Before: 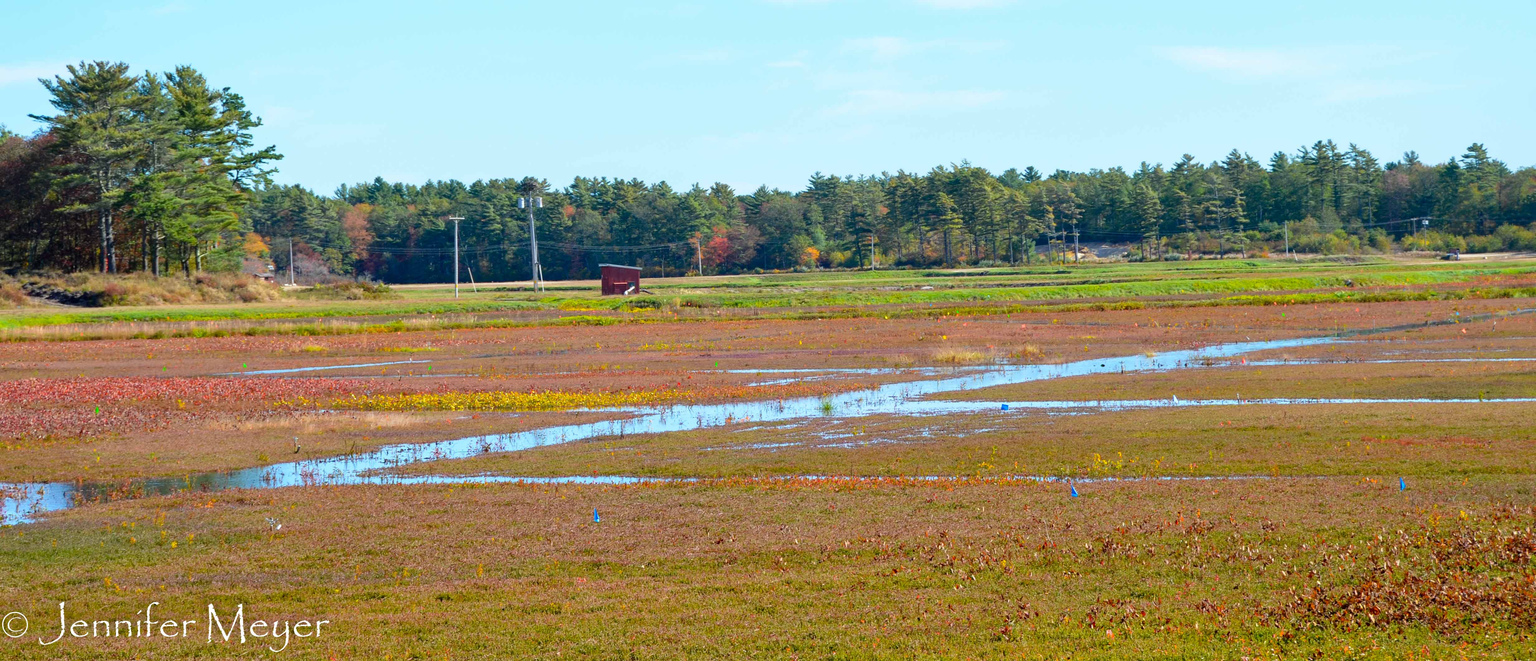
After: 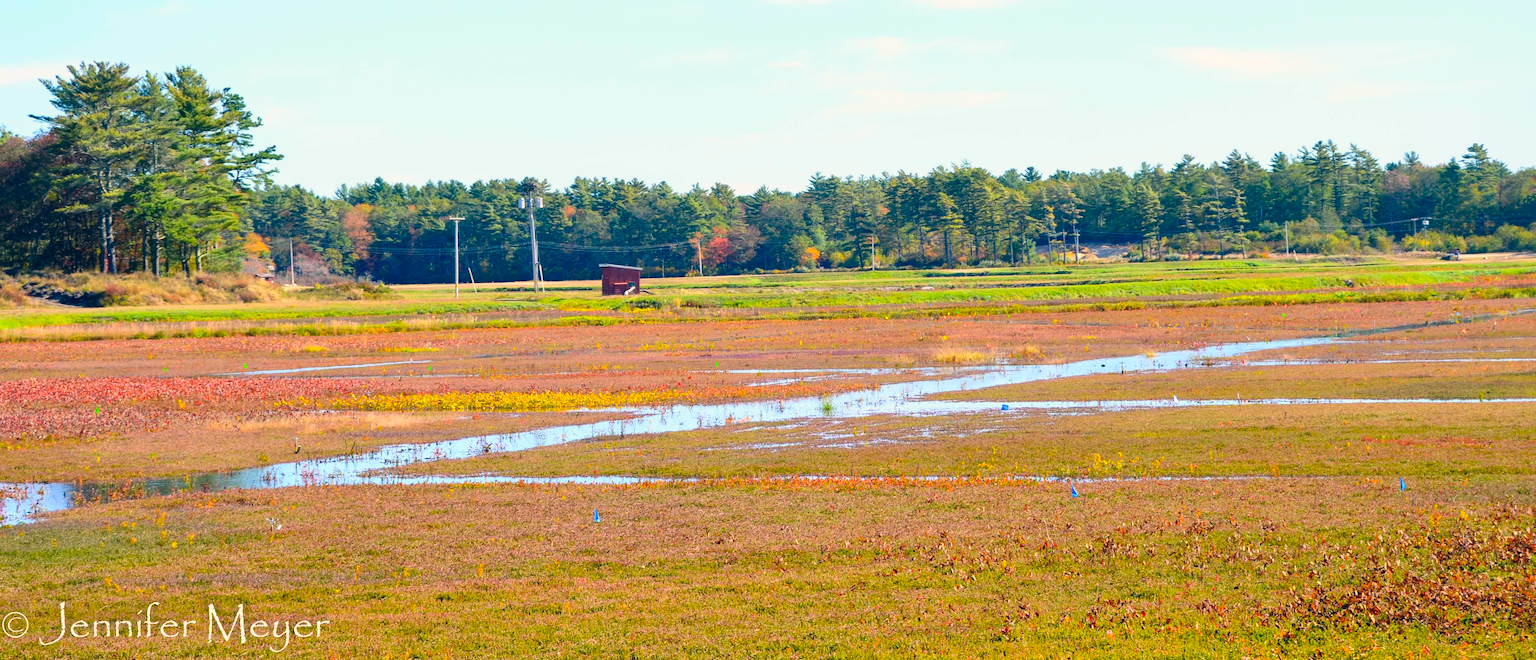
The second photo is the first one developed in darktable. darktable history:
color correction: highlights a* 10.34, highlights b* 14.84, shadows a* -10.15, shadows b* -15.13
contrast brightness saturation: contrast 0.2, brightness 0.163, saturation 0.216
